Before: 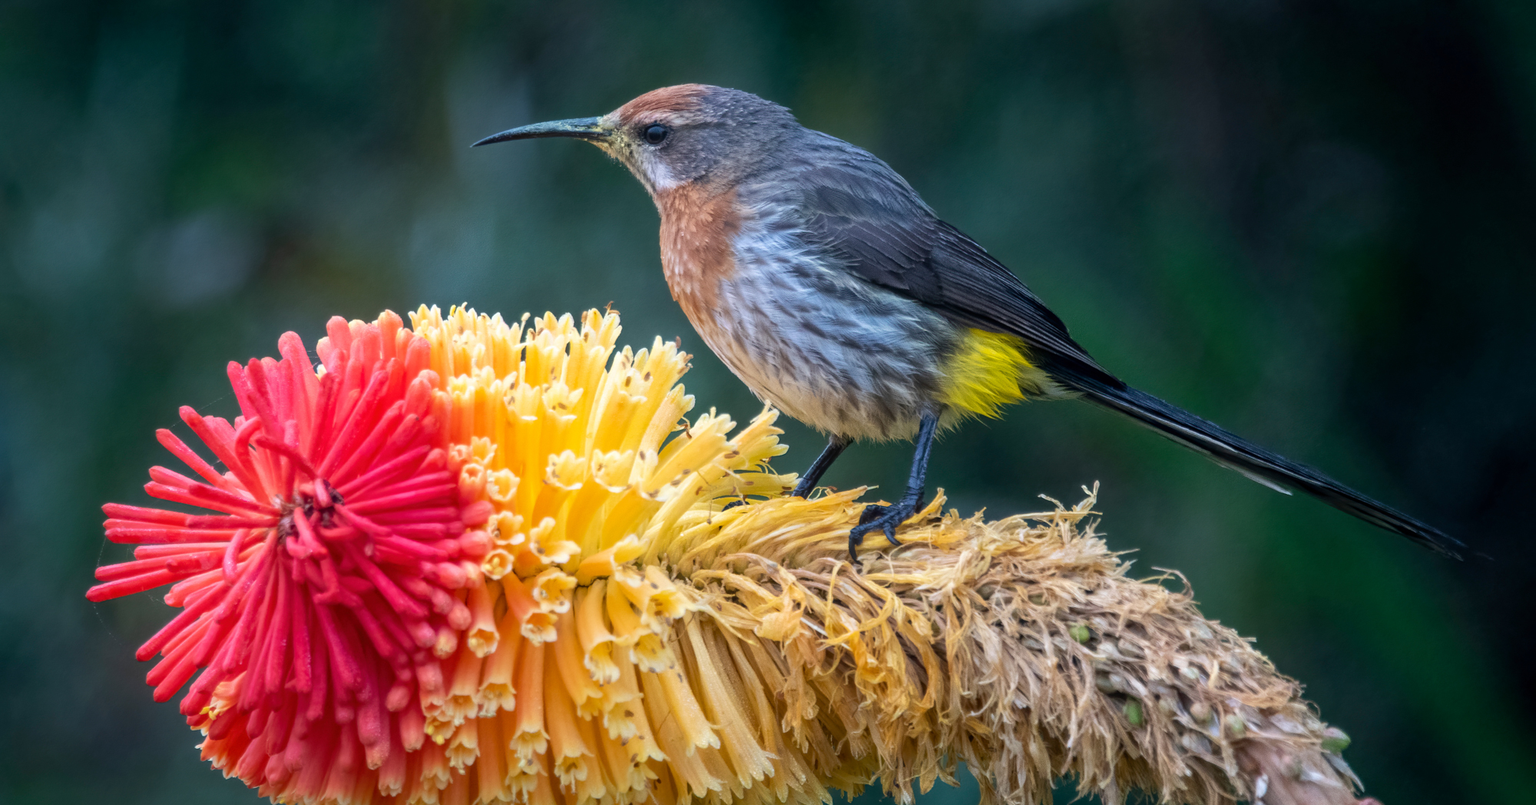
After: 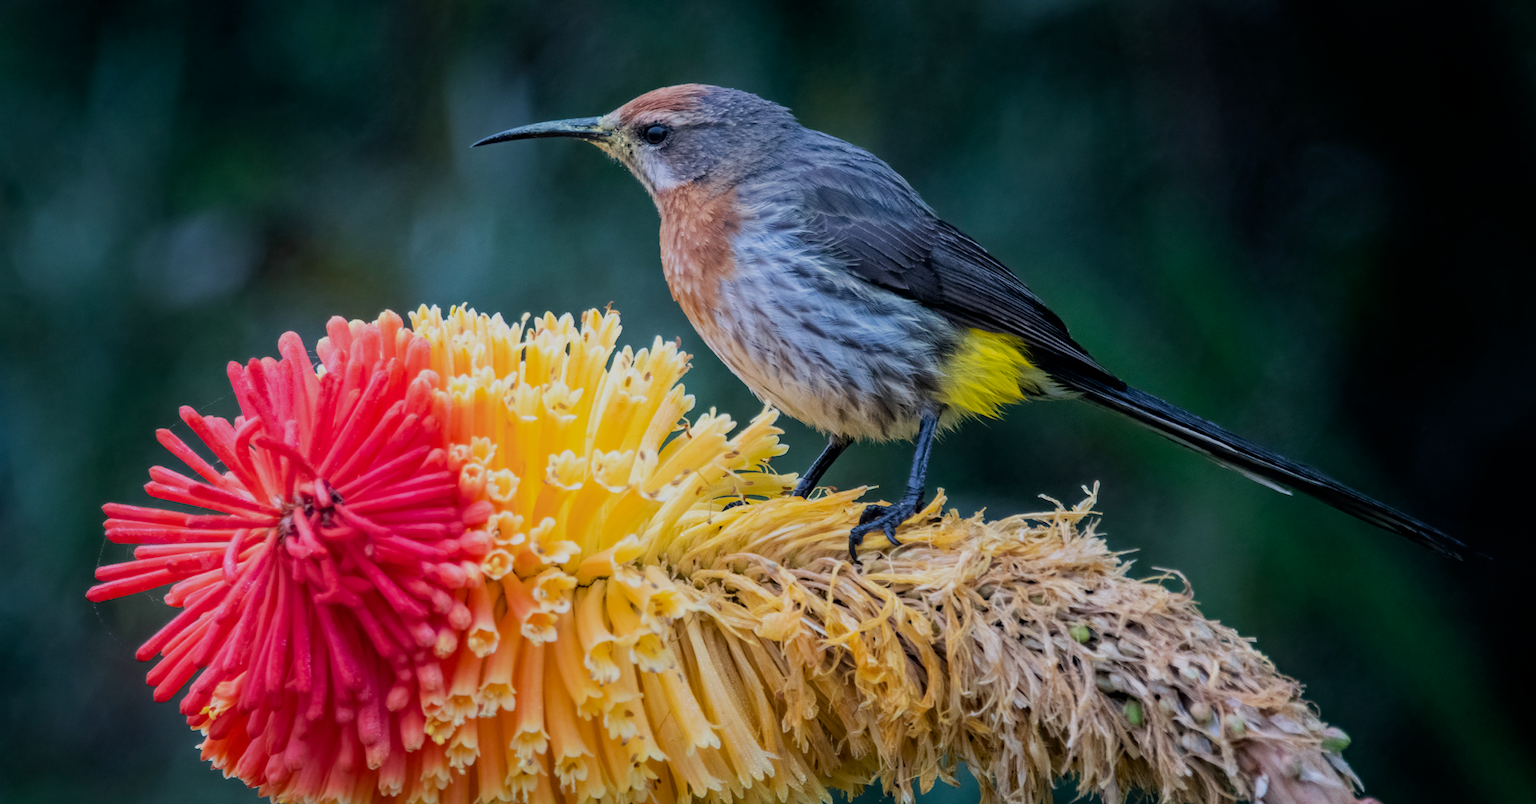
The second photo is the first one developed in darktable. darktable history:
white balance: red 0.983, blue 1.036
filmic rgb: black relative exposure -7.65 EV, white relative exposure 4.56 EV, hardness 3.61
haze removal: compatibility mode true, adaptive false
